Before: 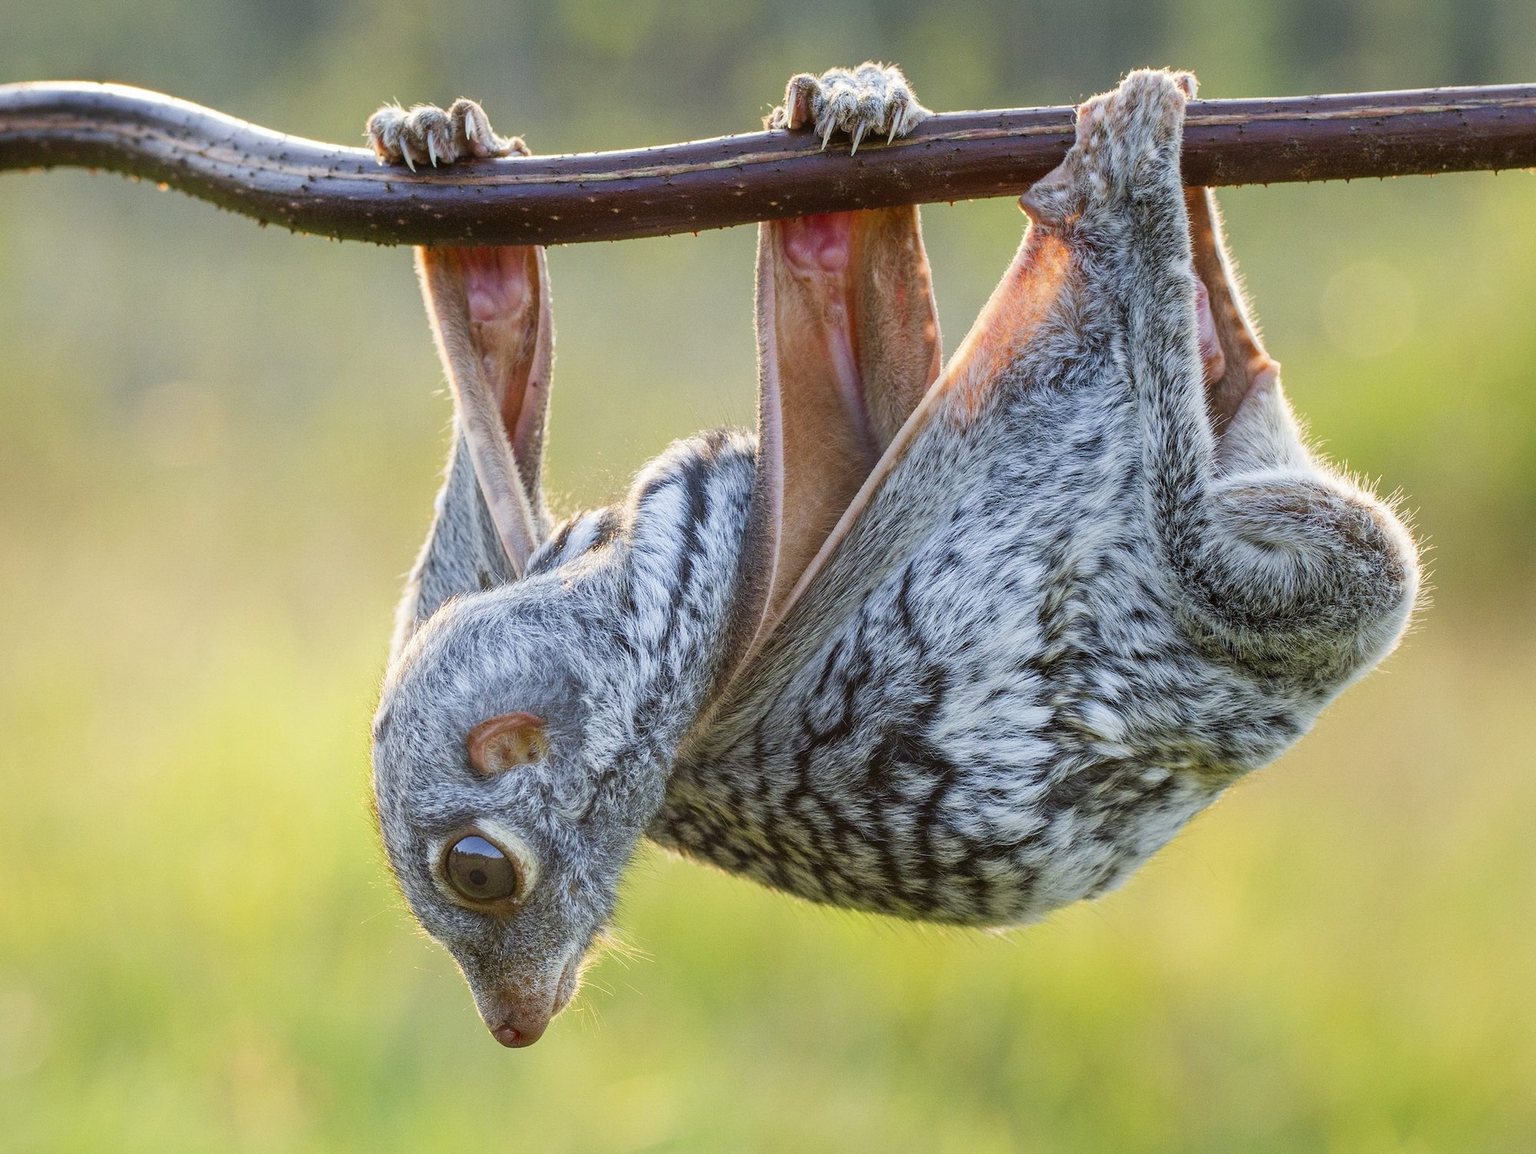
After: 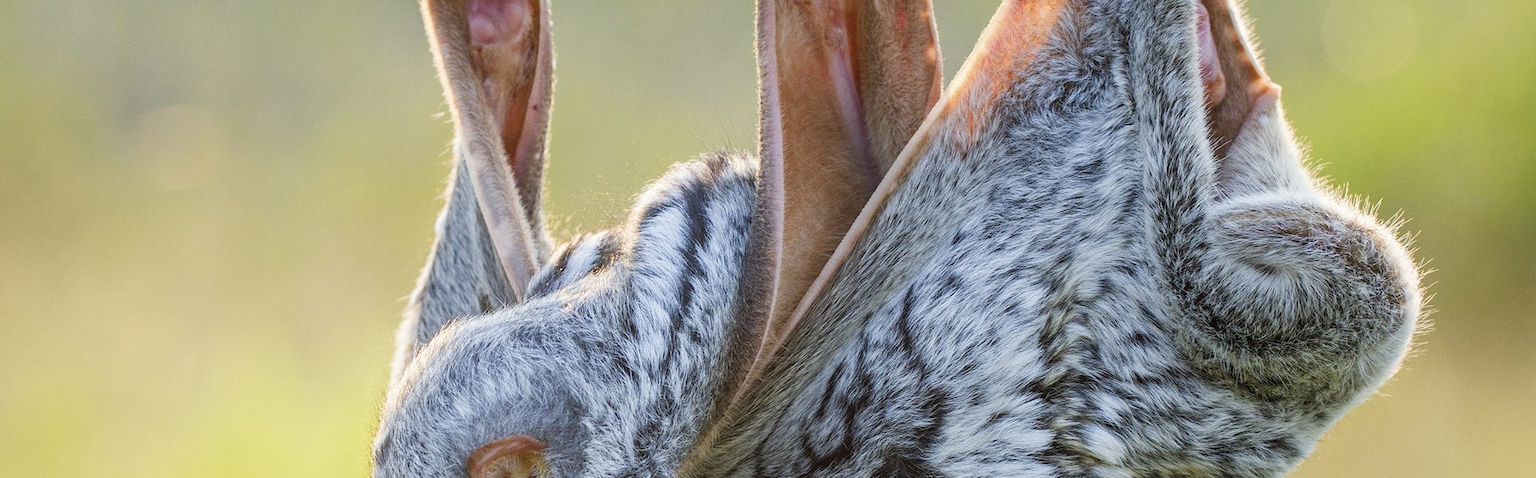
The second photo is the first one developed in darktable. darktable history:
crop and rotate: top 24.066%, bottom 34.435%
